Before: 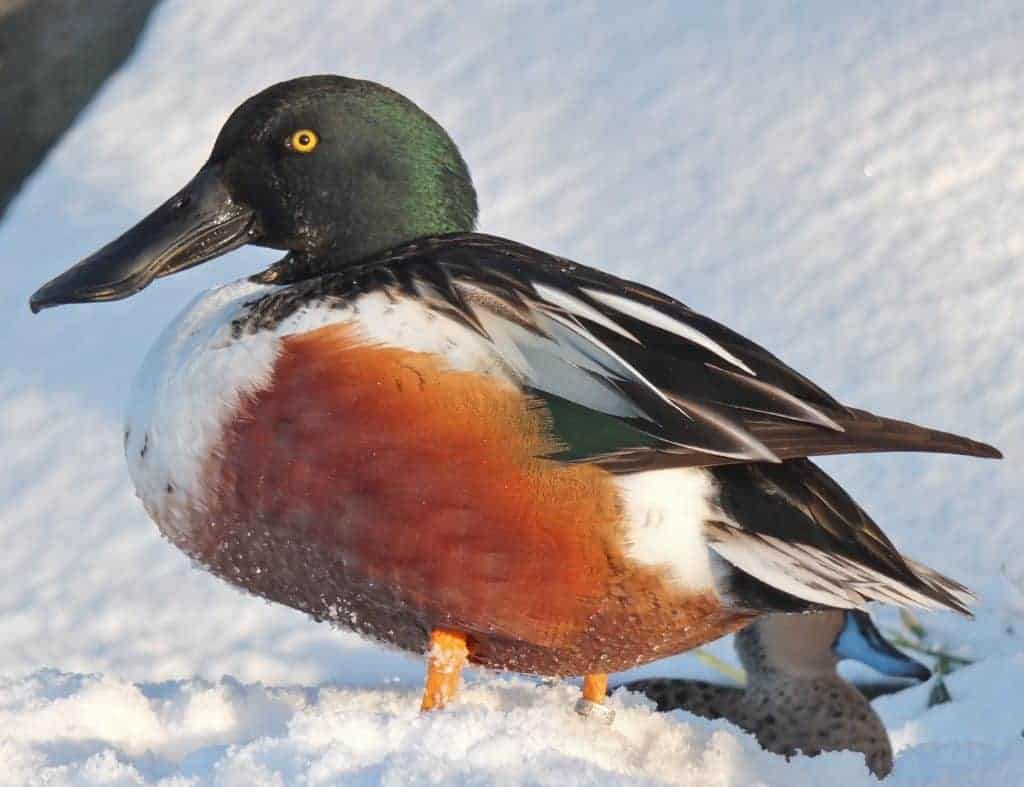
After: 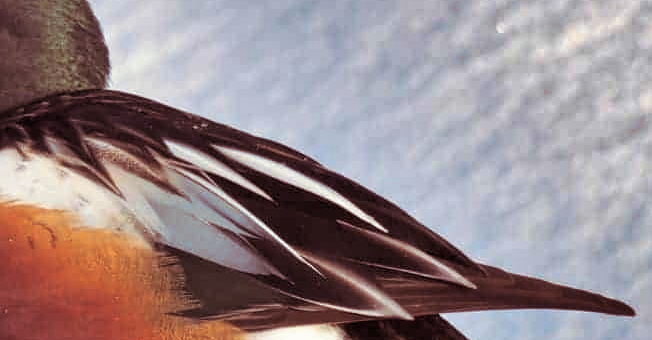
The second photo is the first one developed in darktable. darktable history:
crop: left 36.005%, top 18.293%, right 0.31%, bottom 38.444%
local contrast: highlights 100%, shadows 100%, detail 120%, midtone range 0.2
white balance: red 1.004, blue 1.024
shadows and highlights: radius 100.41, shadows 50.55, highlights -64.36, highlights color adjustment 49.82%, soften with gaussian
split-toning: on, module defaults
